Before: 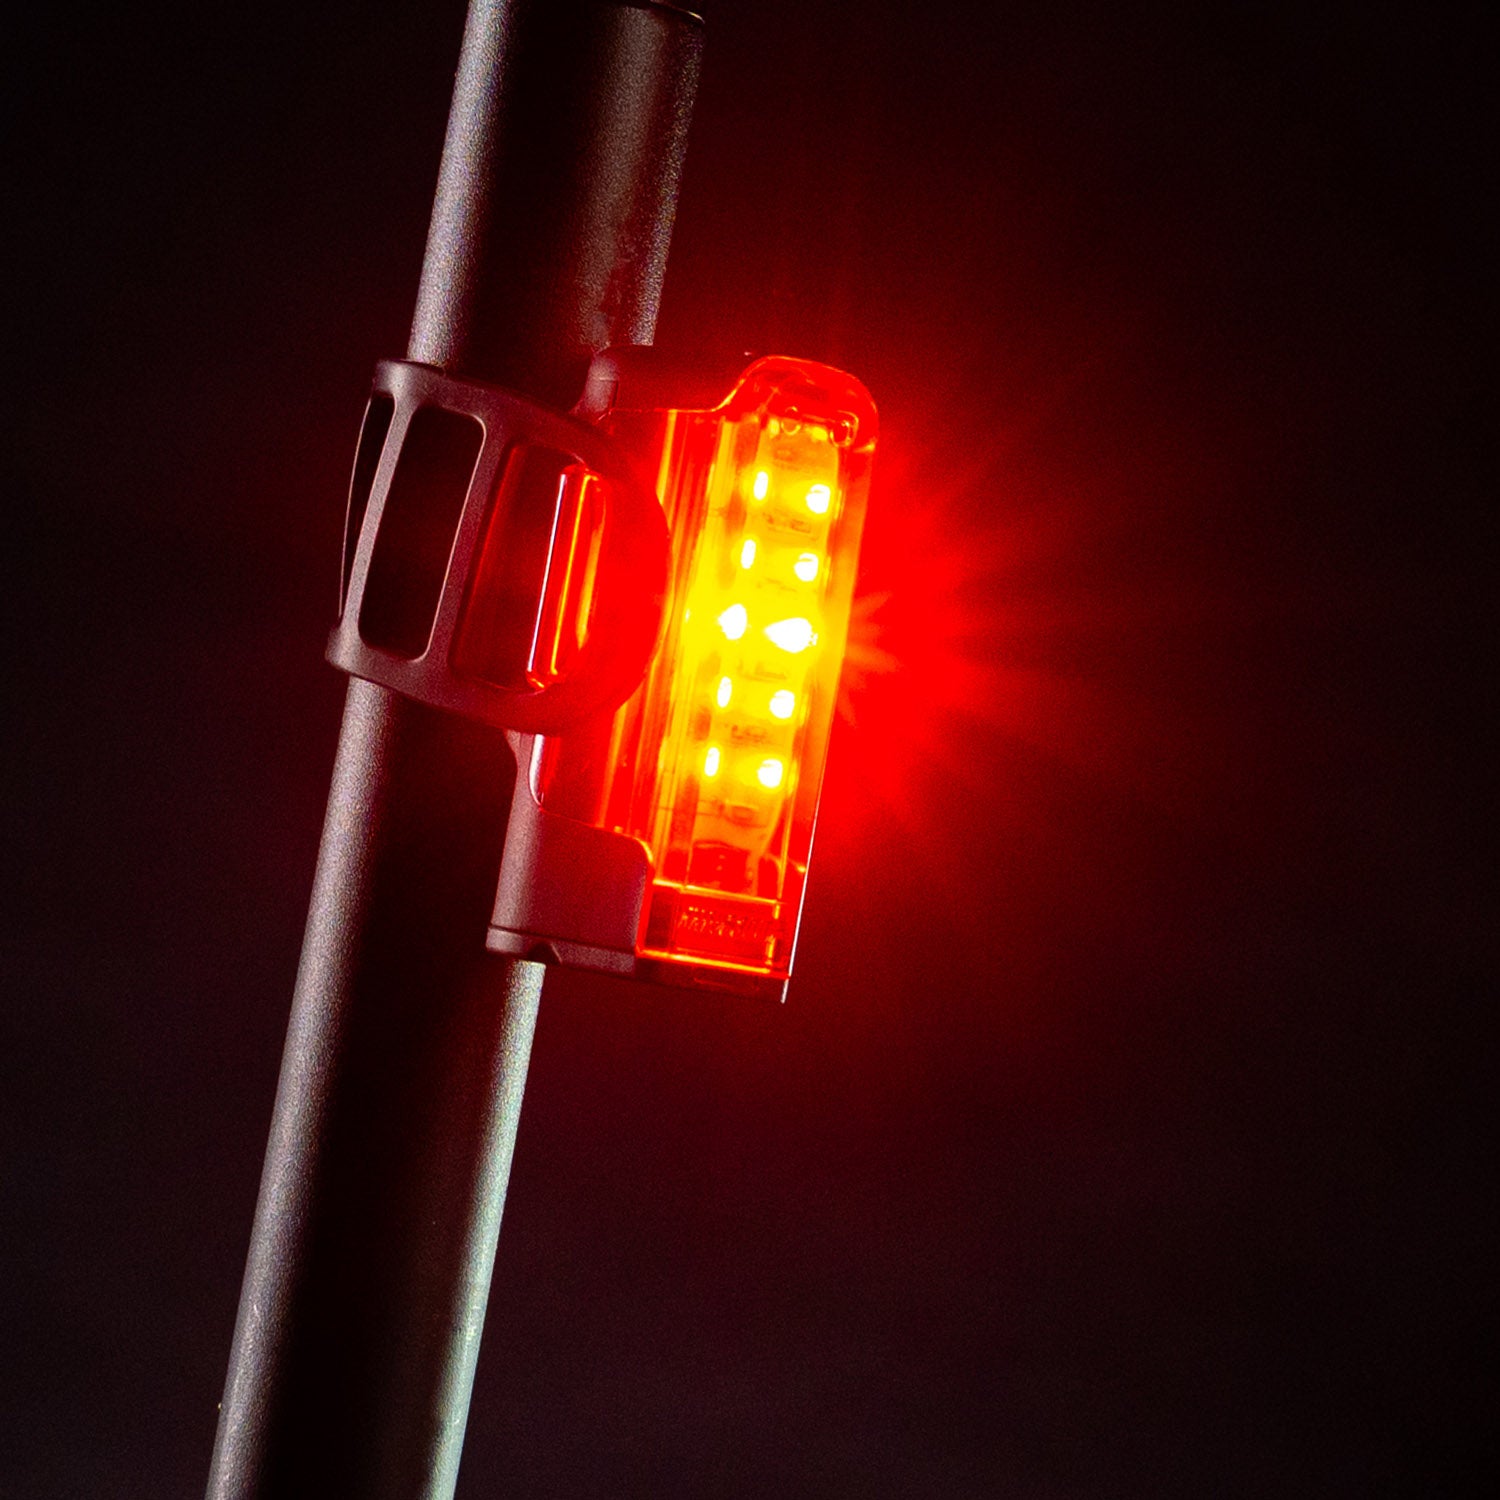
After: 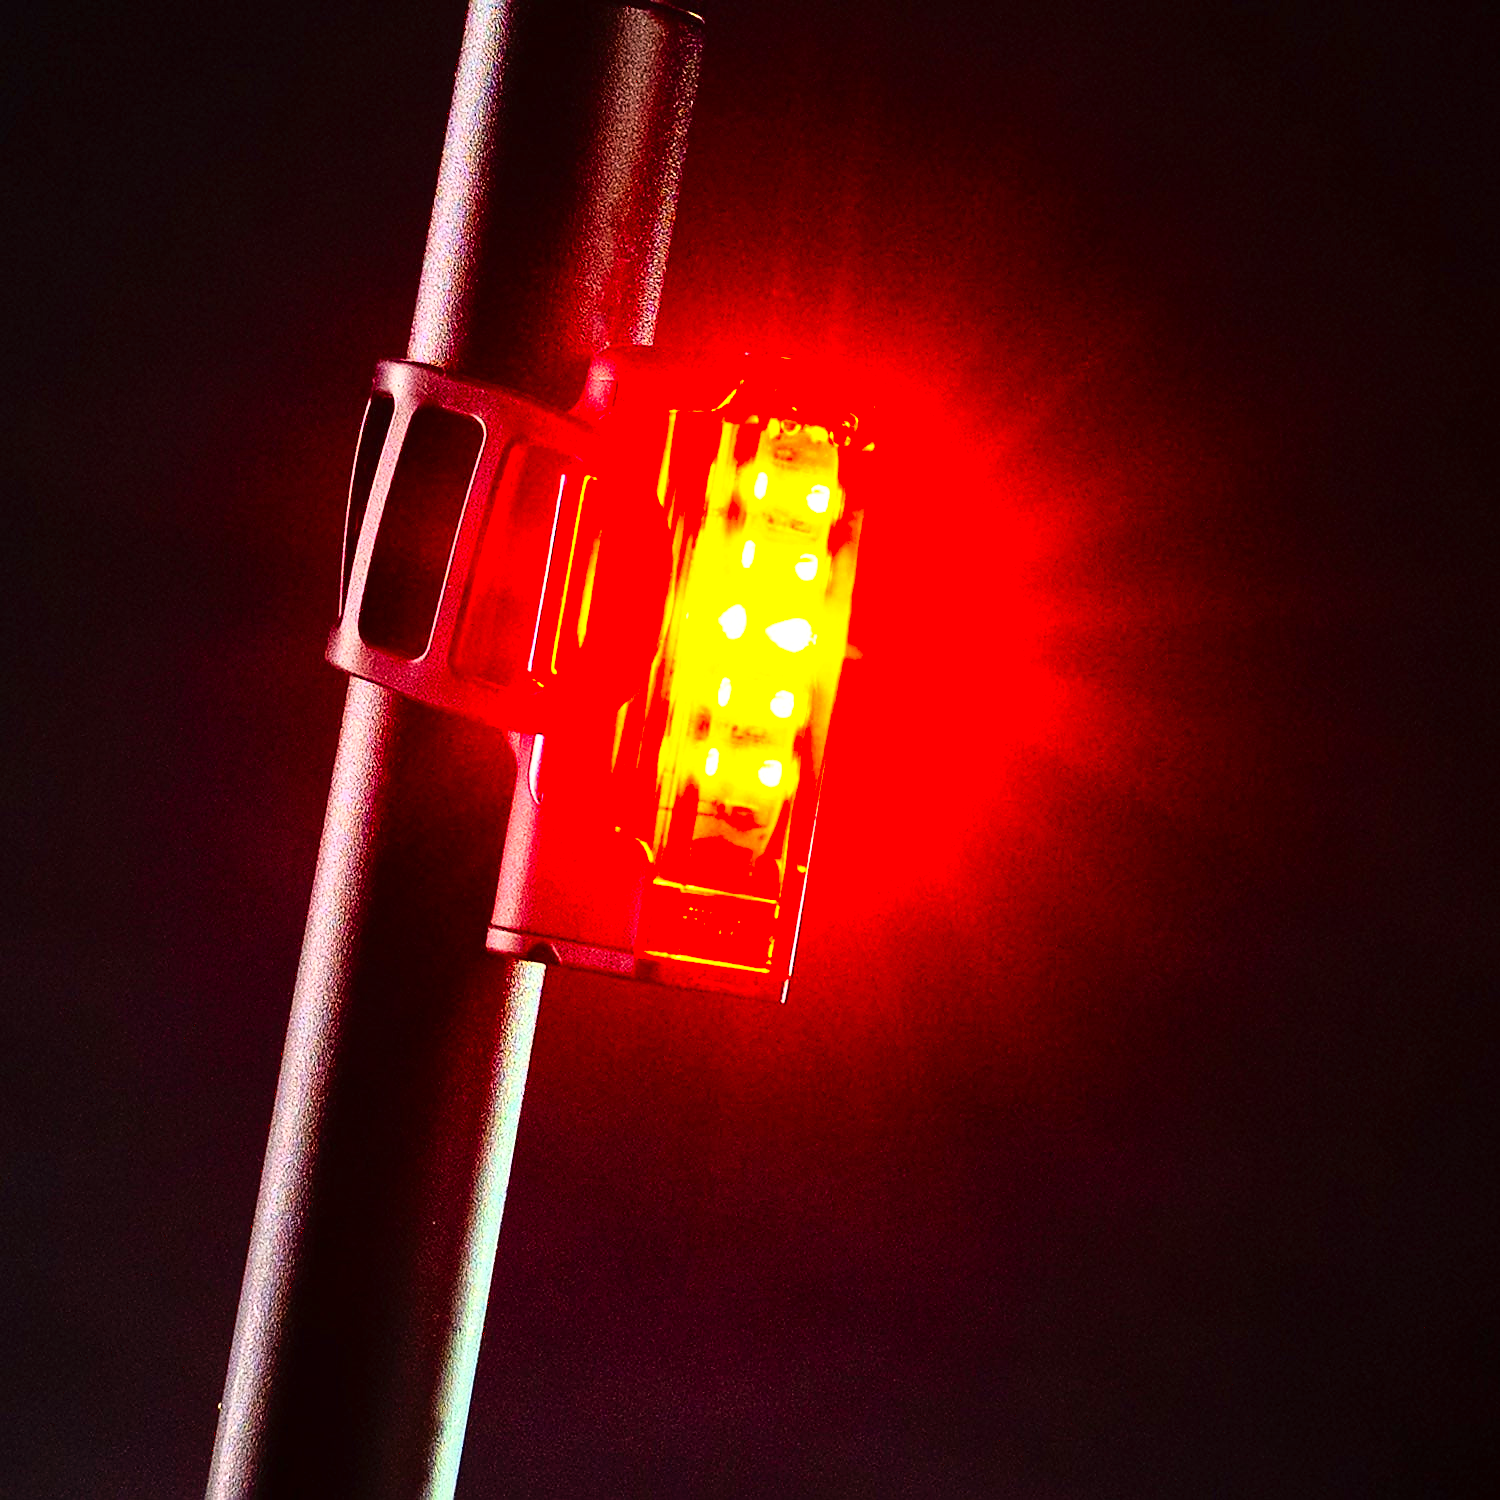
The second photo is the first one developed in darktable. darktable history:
sharpen: radius 1.367, amount 1.238, threshold 0.787
local contrast: highlights 106%, shadows 101%, detail 119%, midtone range 0.2
tone curve: curves: ch0 [(0, 0.008) (0.107, 0.091) (0.278, 0.351) (0.457, 0.562) (0.628, 0.738) (0.839, 0.909) (0.998, 0.978)]; ch1 [(0, 0) (0.437, 0.408) (0.474, 0.479) (0.502, 0.5) (0.527, 0.519) (0.561, 0.575) (0.608, 0.665) (0.669, 0.748) (0.859, 0.899) (1, 1)]; ch2 [(0, 0) (0.33, 0.301) (0.421, 0.443) (0.473, 0.498) (0.502, 0.504) (0.522, 0.527) (0.549, 0.583) (0.644, 0.703) (1, 1)]
contrast brightness saturation: contrast 0.196, brightness 0.191, saturation 0.796
